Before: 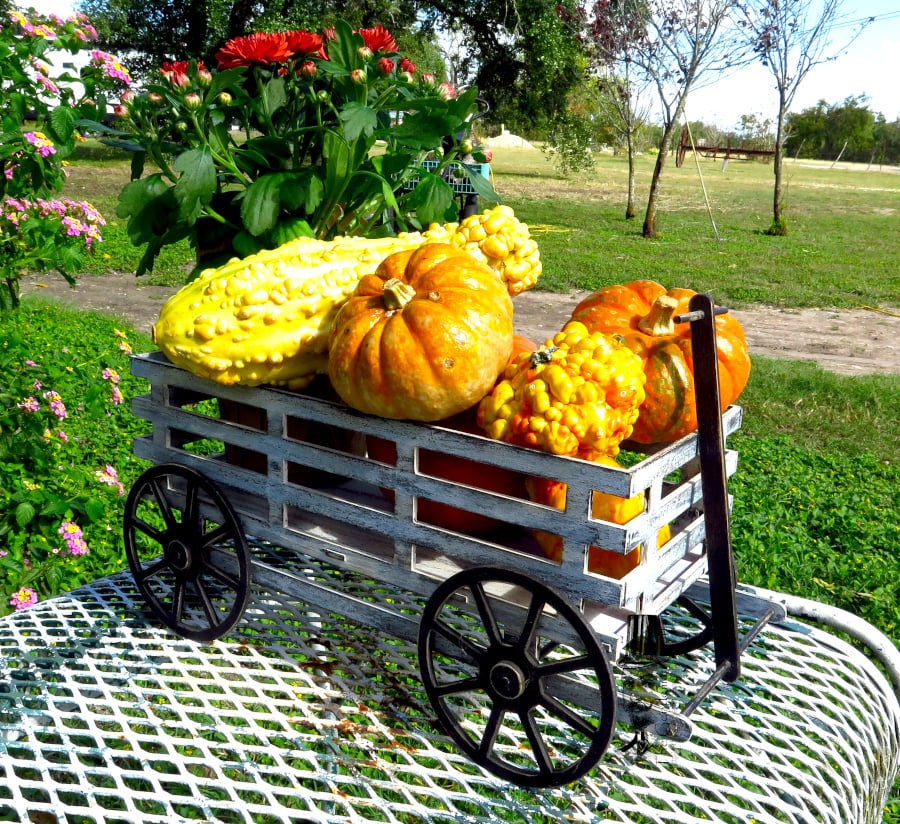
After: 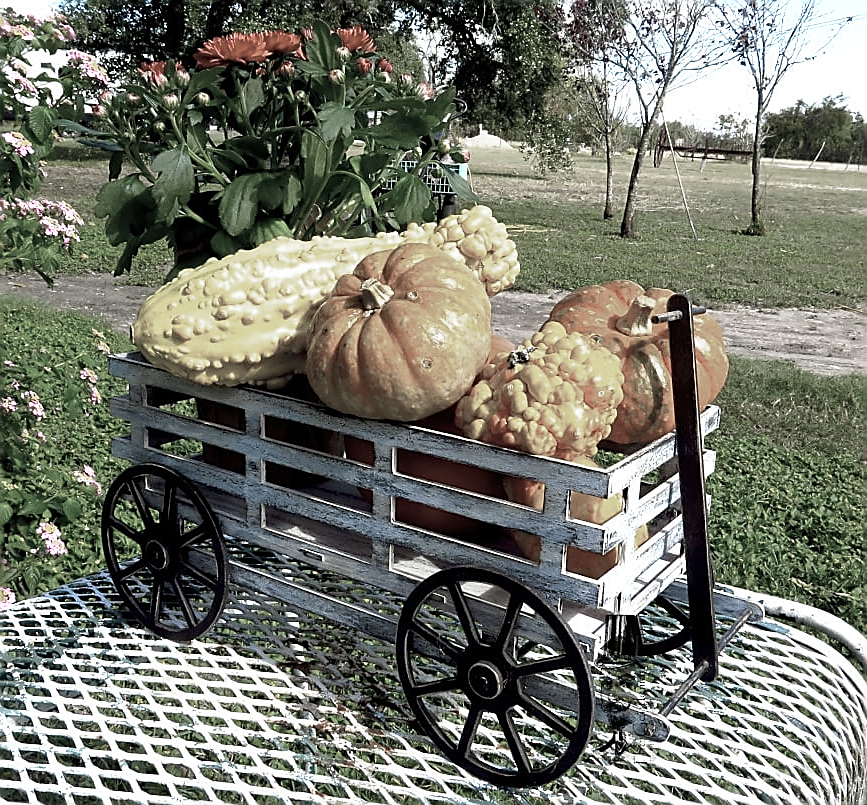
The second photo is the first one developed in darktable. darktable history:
crop and rotate: left 2.536%, right 1.107%, bottom 2.246%
color zones: curves: ch0 [(0, 0.613) (0.01, 0.613) (0.245, 0.448) (0.498, 0.529) (0.642, 0.665) (0.879, 0.777) (0.99, 0.613)]; ch1 [(0, 0.272) (0.219, 0.127) (0.724, 0.346)]
sharpen: radius 1.4, amount 1.25, threshold 0.7
